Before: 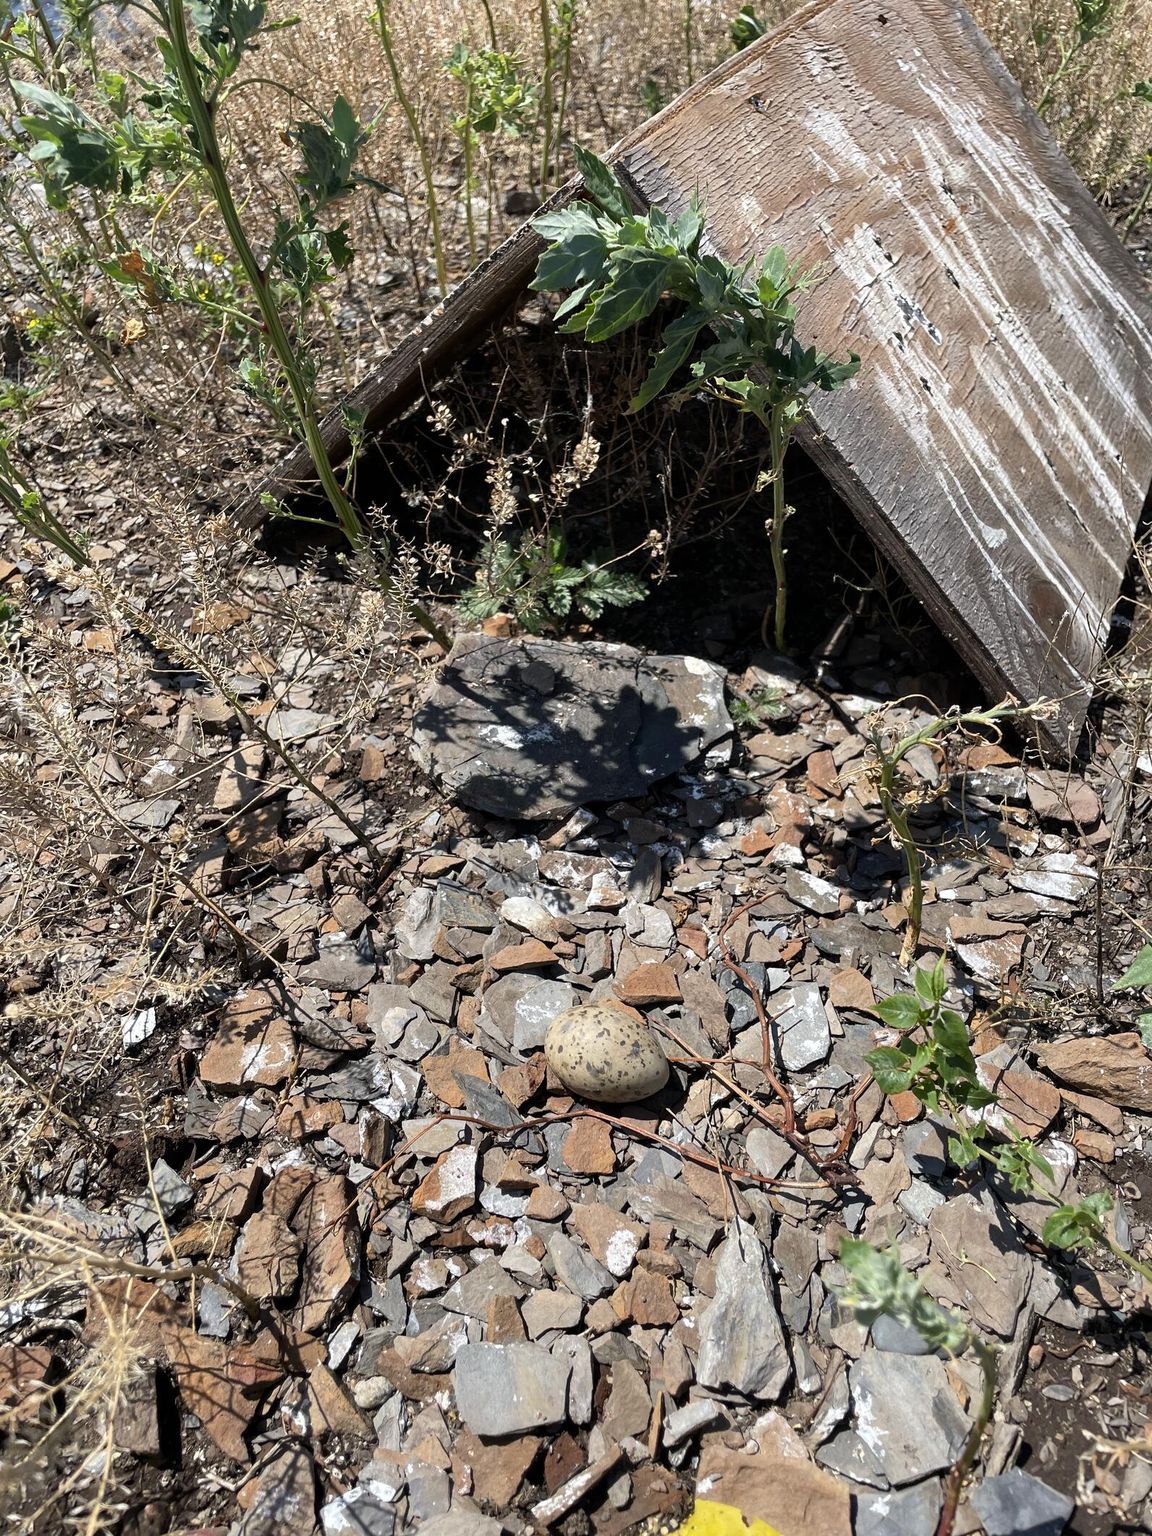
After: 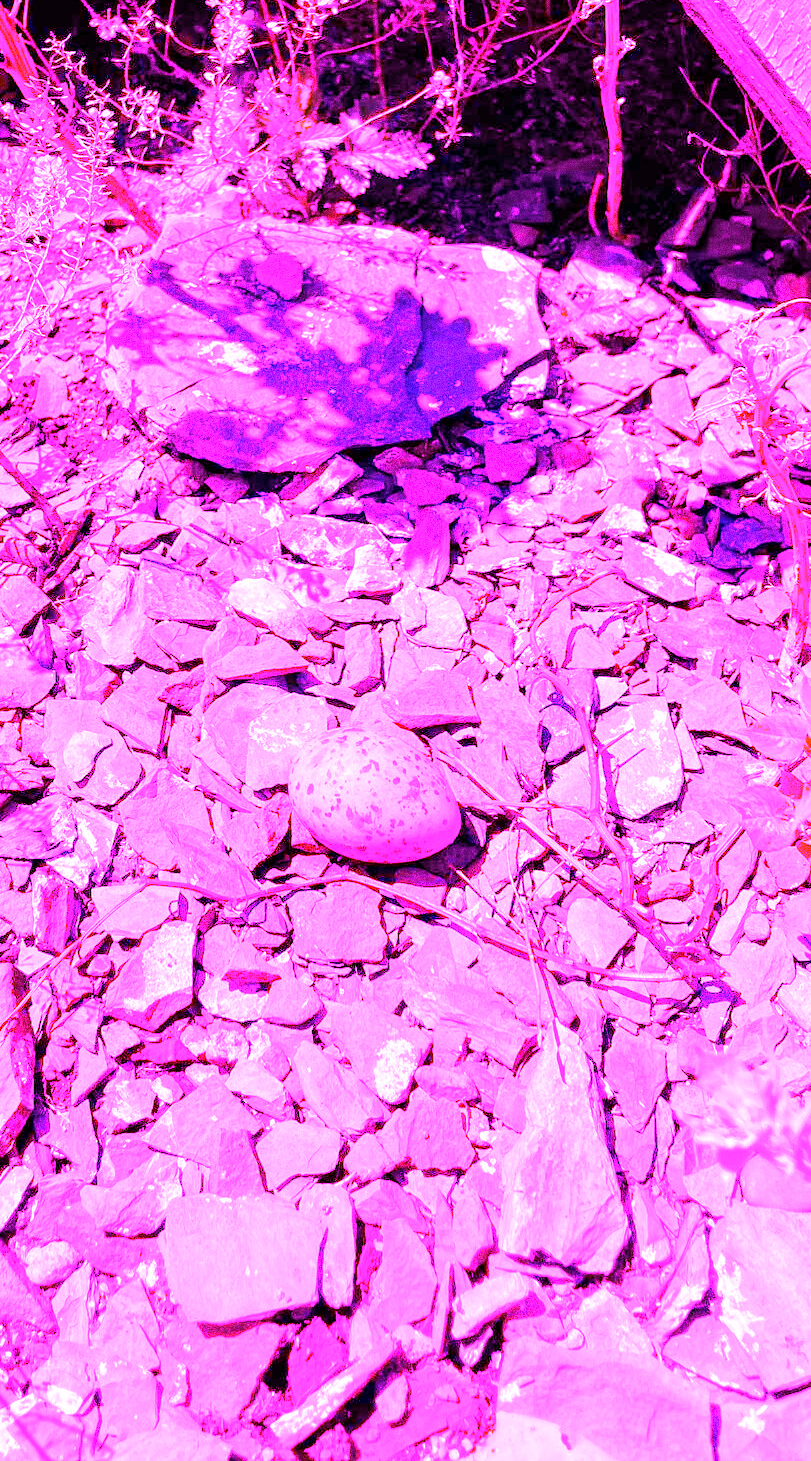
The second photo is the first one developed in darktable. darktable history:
crop and rotate: left 29.237%, top 31.152%, right 19.807%
white balance: red 8, blue 8
grain: coarseness 0.09 ISO
